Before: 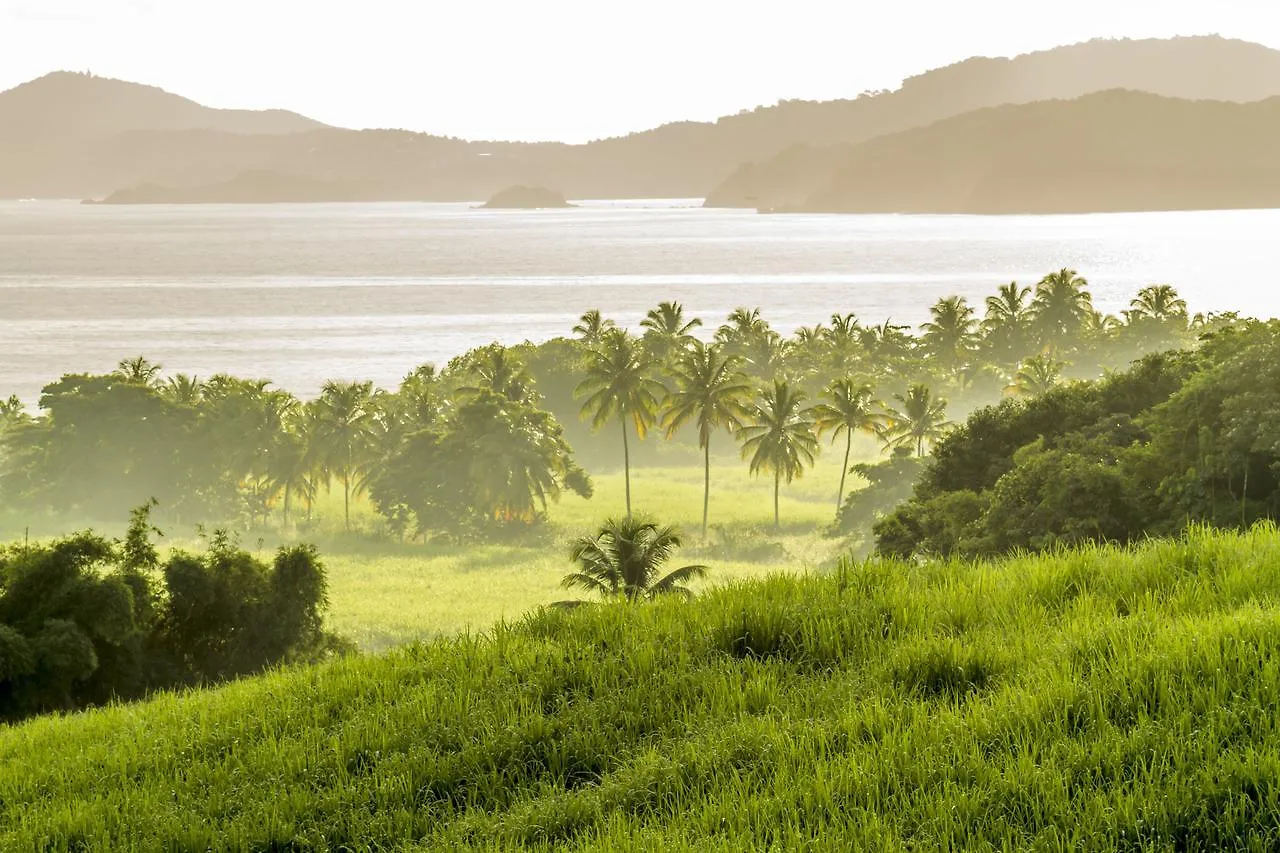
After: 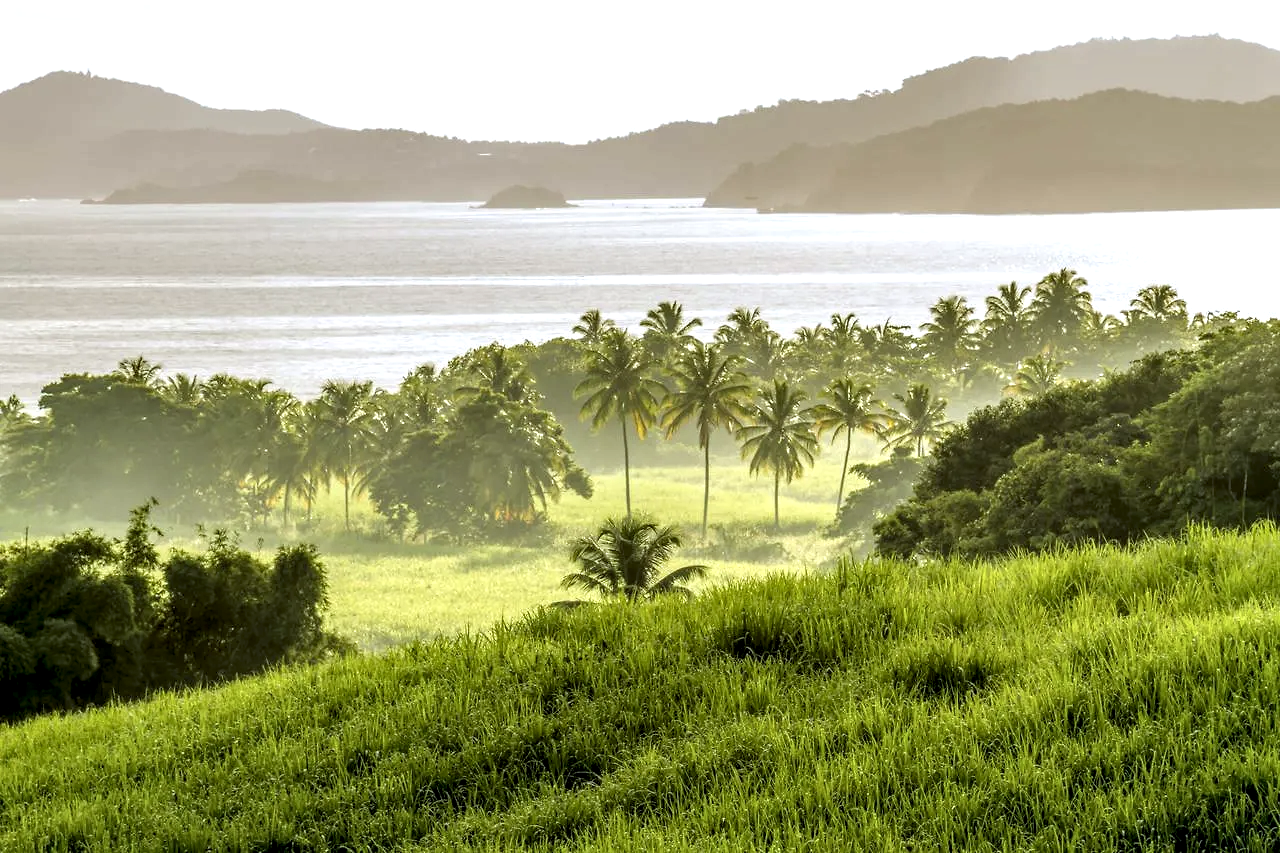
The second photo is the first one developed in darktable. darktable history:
local contrast: detail 160%
white balance: red 0.976, blue 1.04
